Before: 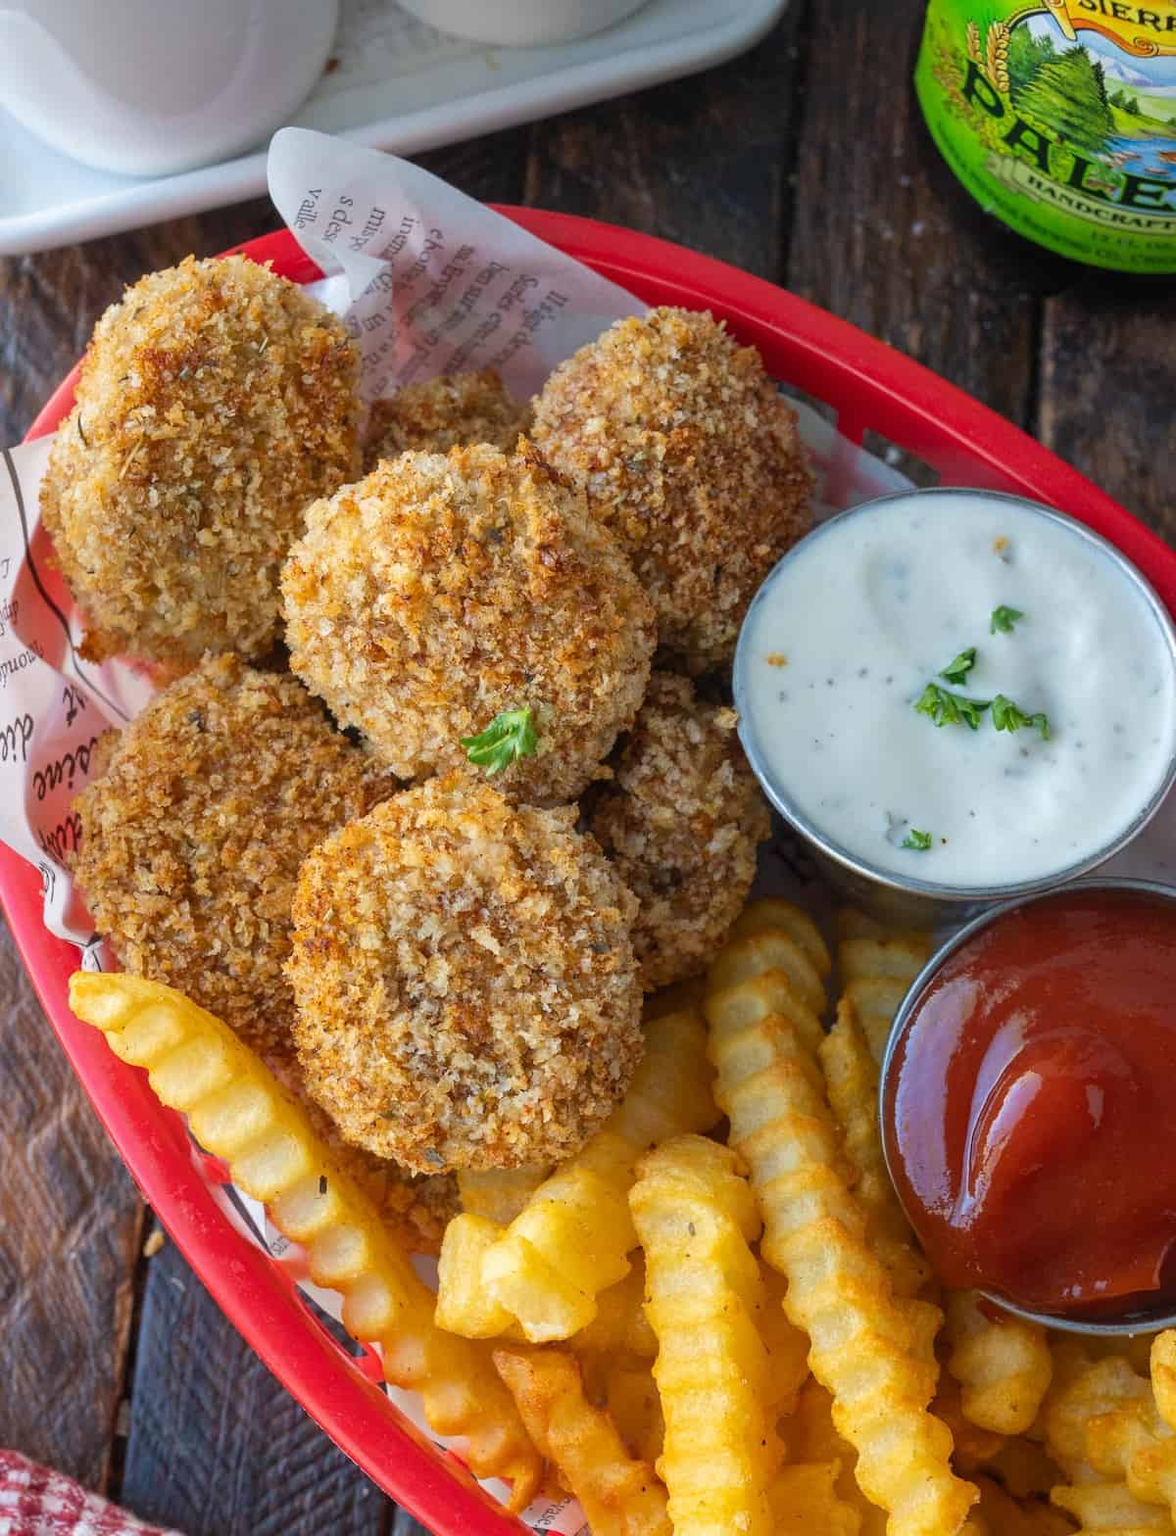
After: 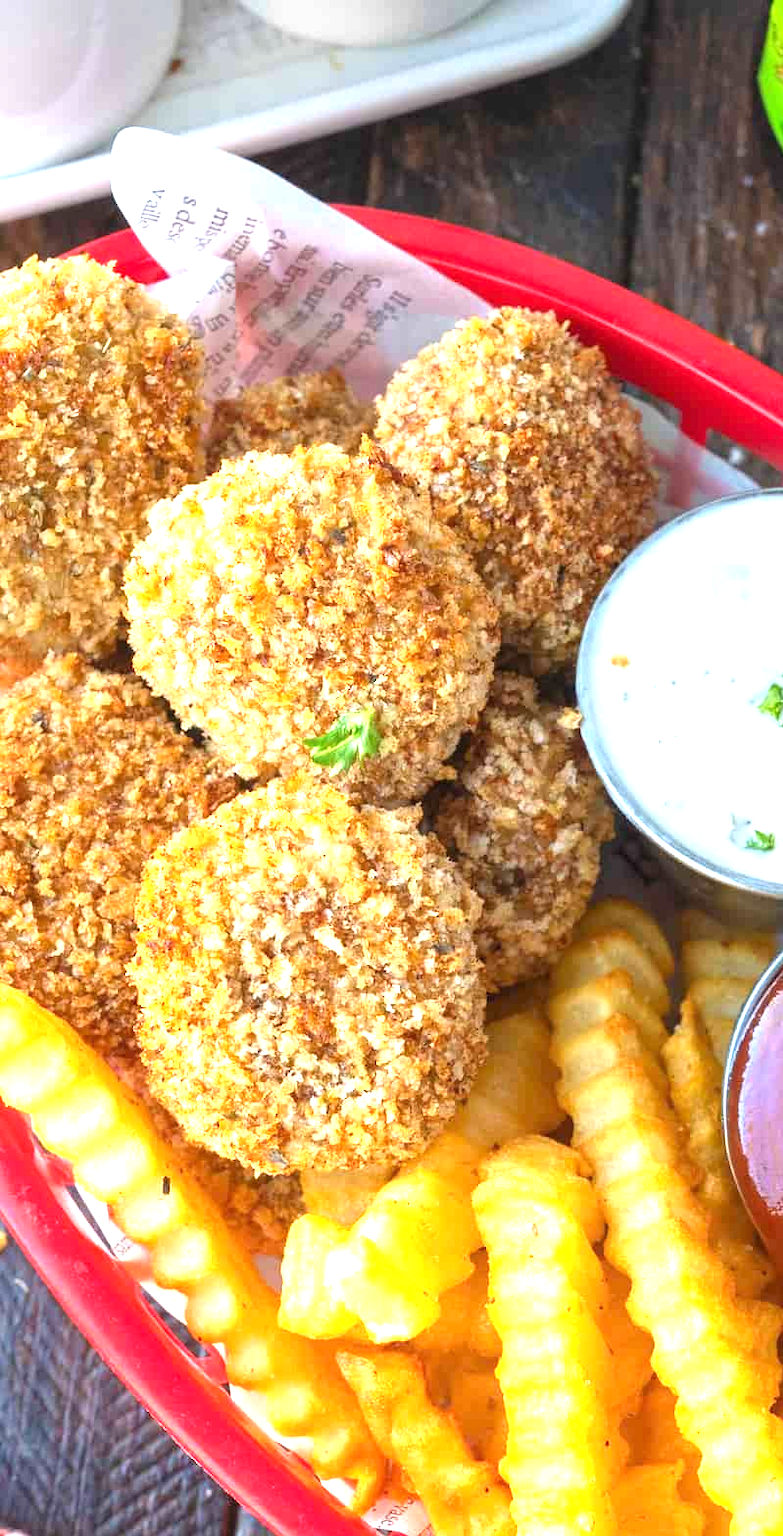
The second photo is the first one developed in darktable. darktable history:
crop and rotate: left 13.342%, right 19.991%
exposure: black level correction 0, exposure 1.5 EV, compensate exposure bias true, compensate highlight preservation false
